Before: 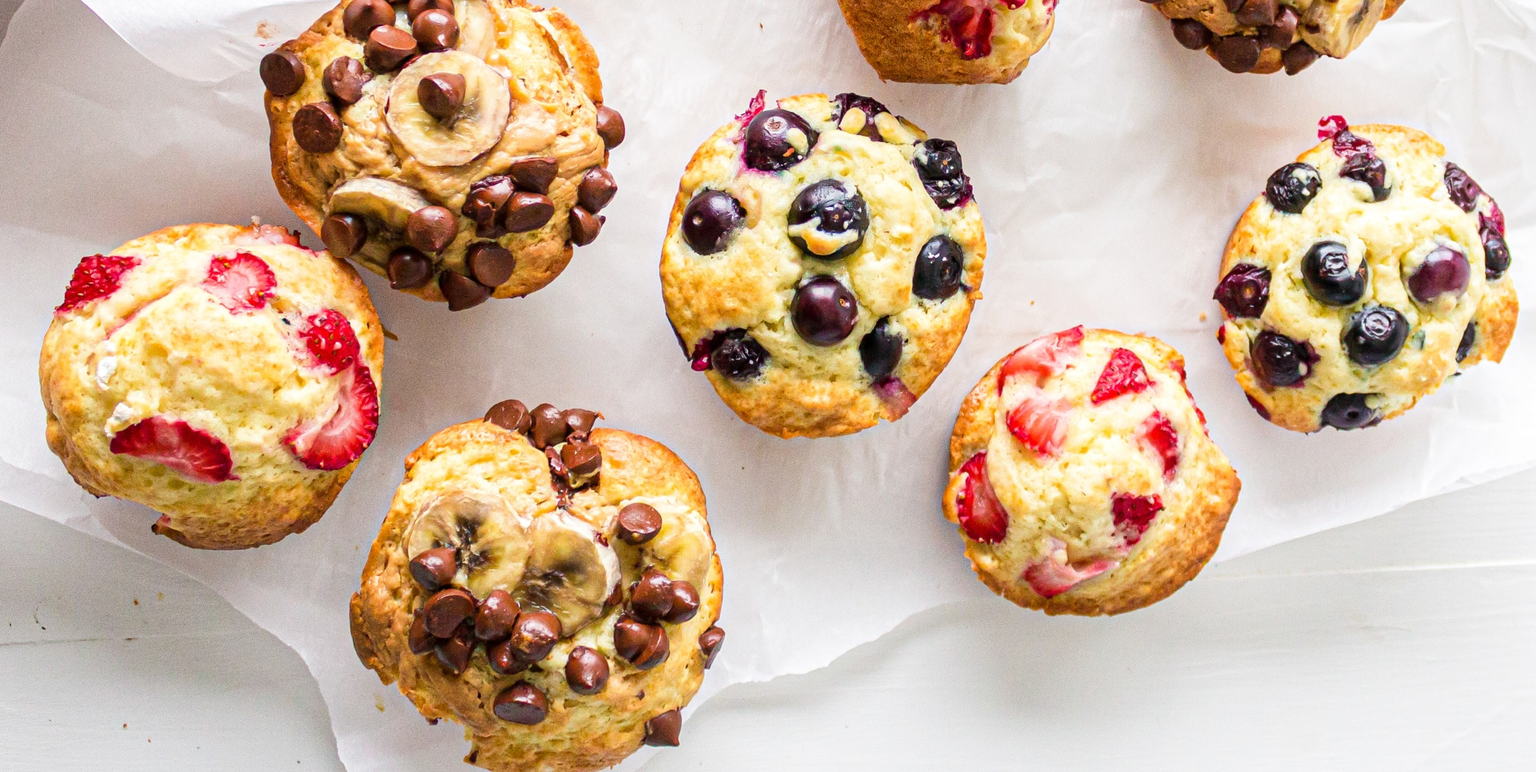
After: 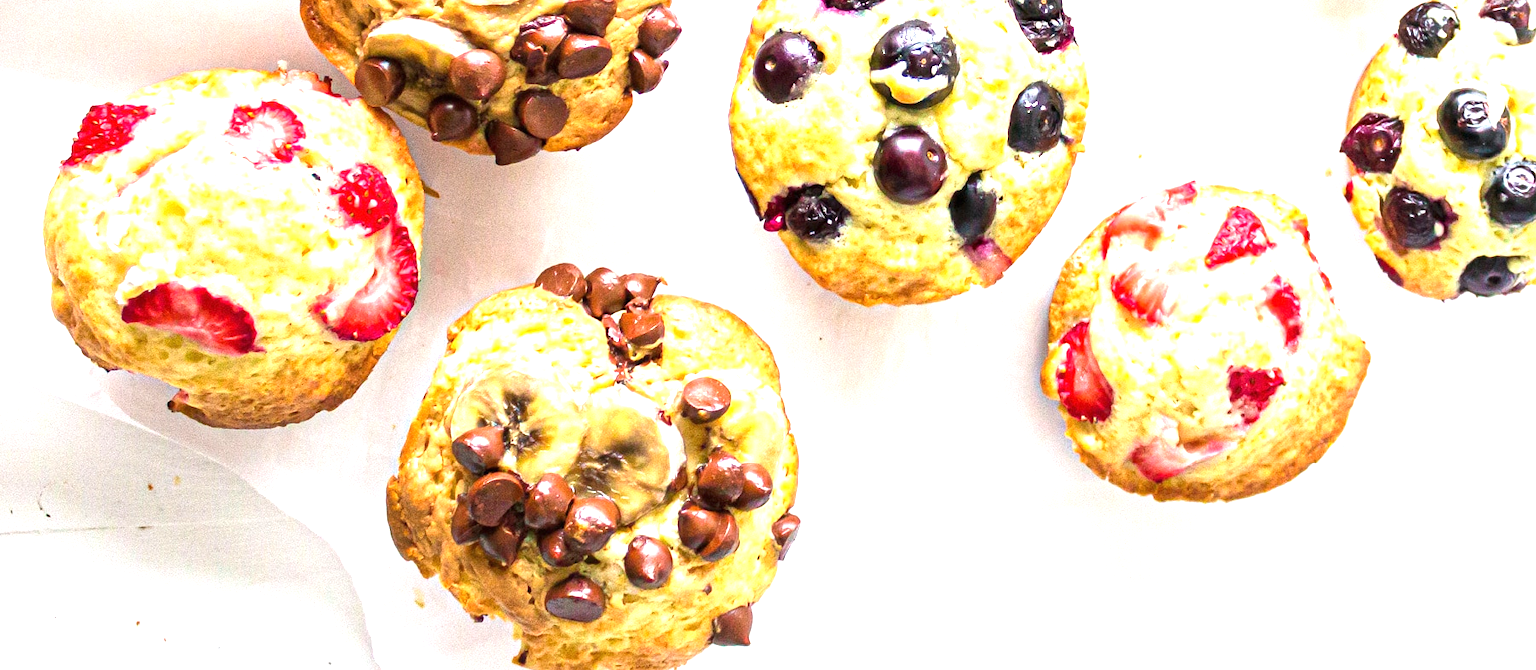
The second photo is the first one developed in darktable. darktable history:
crop: top 20.916%, right 9.437%, bottom 0.316%
exposure: black level correction 0, exposure 1.125 EV, compensate exposure bias true, compensate highlight preservation false
